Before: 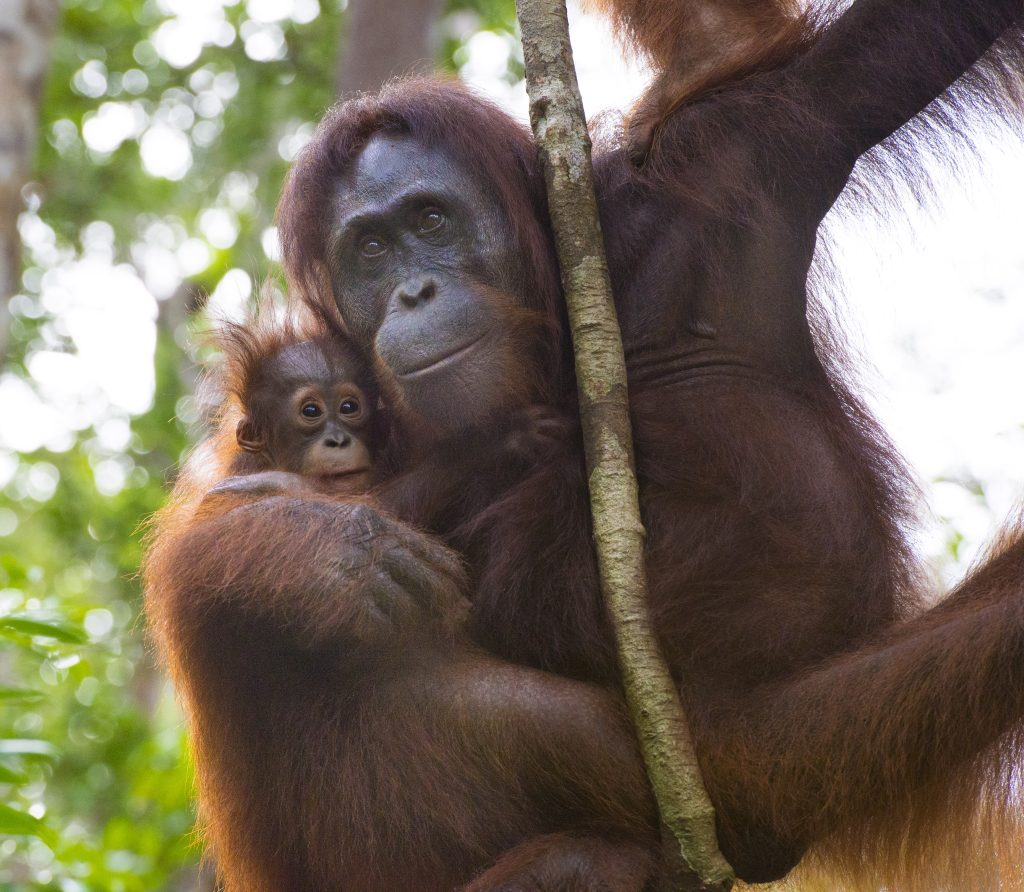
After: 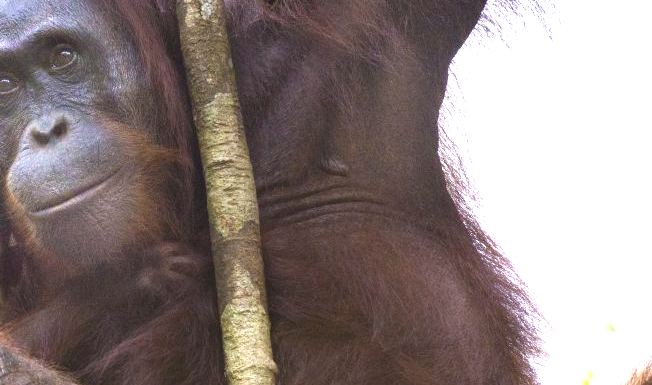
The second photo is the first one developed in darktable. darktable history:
crop: left 36.005%, top 18.293%, right 0.31%, bottom 38.444%
exposure: exposure 1.061 EV, compensate highlight preservation false
